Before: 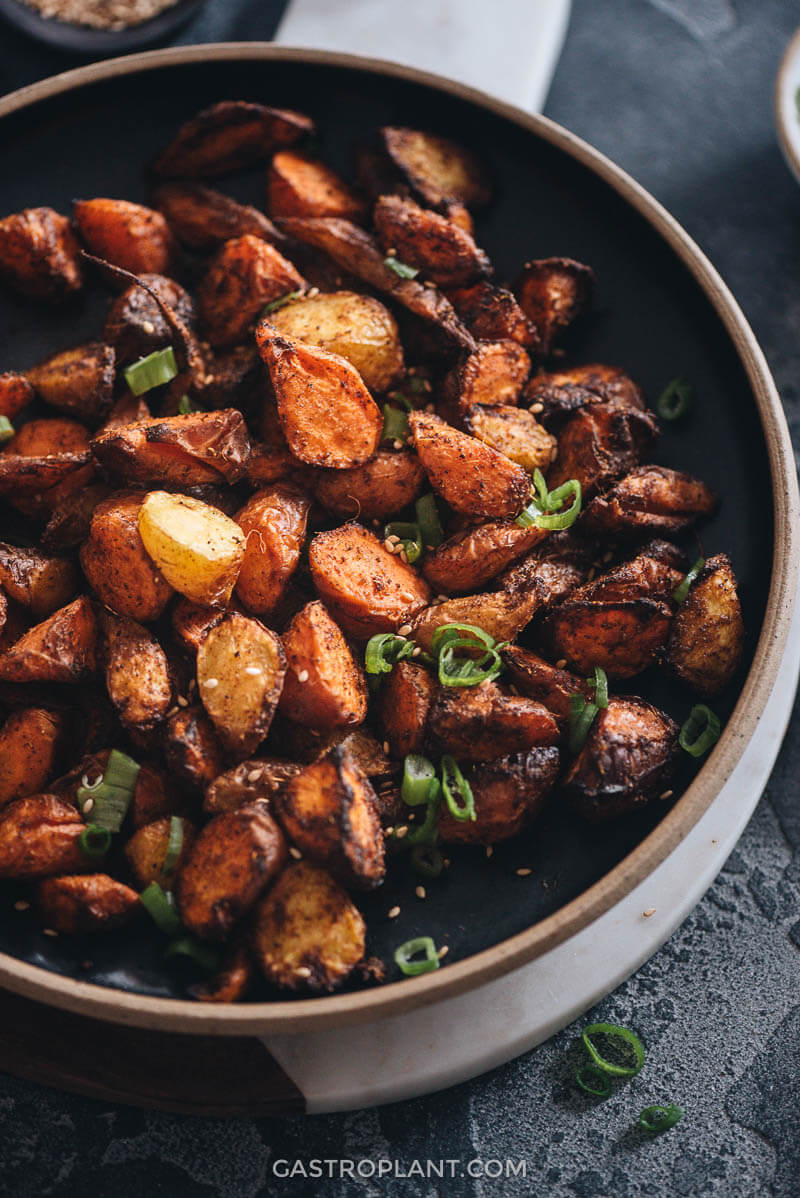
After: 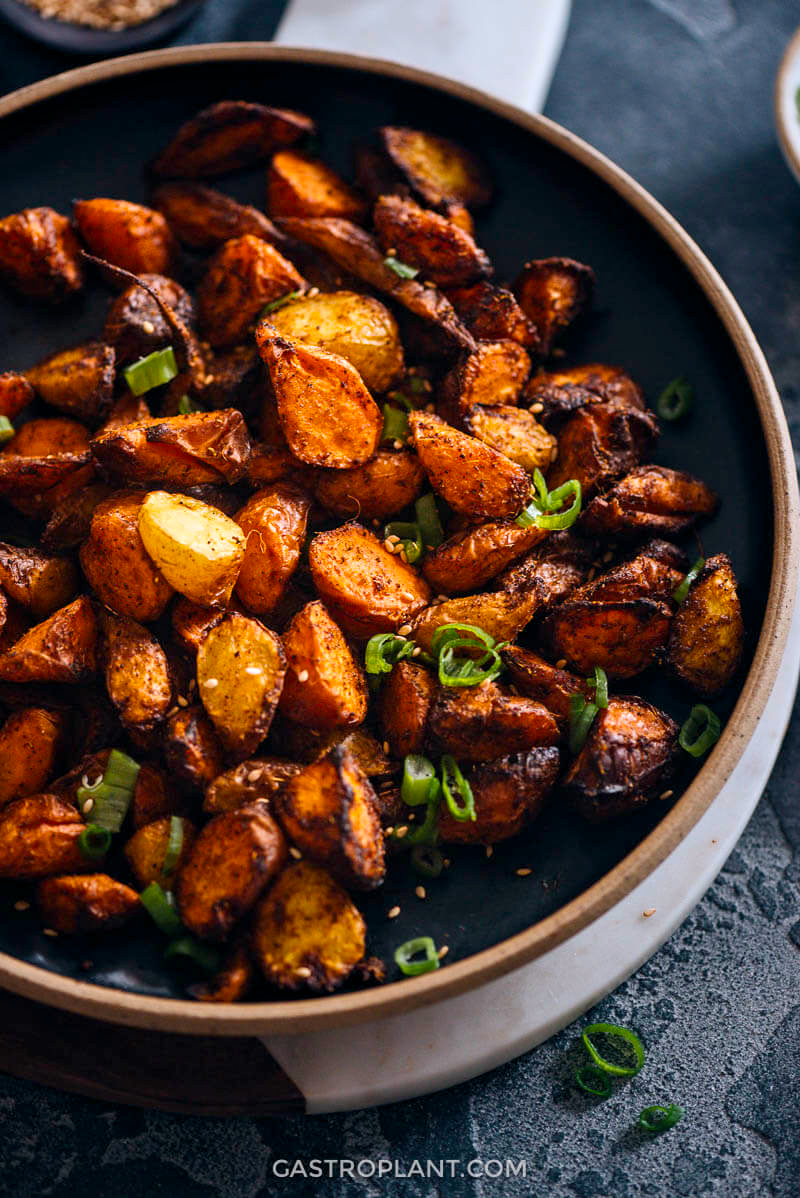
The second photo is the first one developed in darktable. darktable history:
color balance rgb: highlights gain › chroma 0.15%, highlights gain › hue 332.48°, global offset › luminance -0.47%, perceptual saturation grading › global saturation 24.893%, perceptual brilliance grading › highlights 2.446%, global vibrance 32.917%
exposure: compensate highlight preservation false
contrast equalizer: octaves 7, y [[0.5, 0.496, 0.435, 0.435, 0.496, 0.5], [0.5 ×6], [0.5 ×6], [0 ×6], [0 ×6]], mix -0.286
